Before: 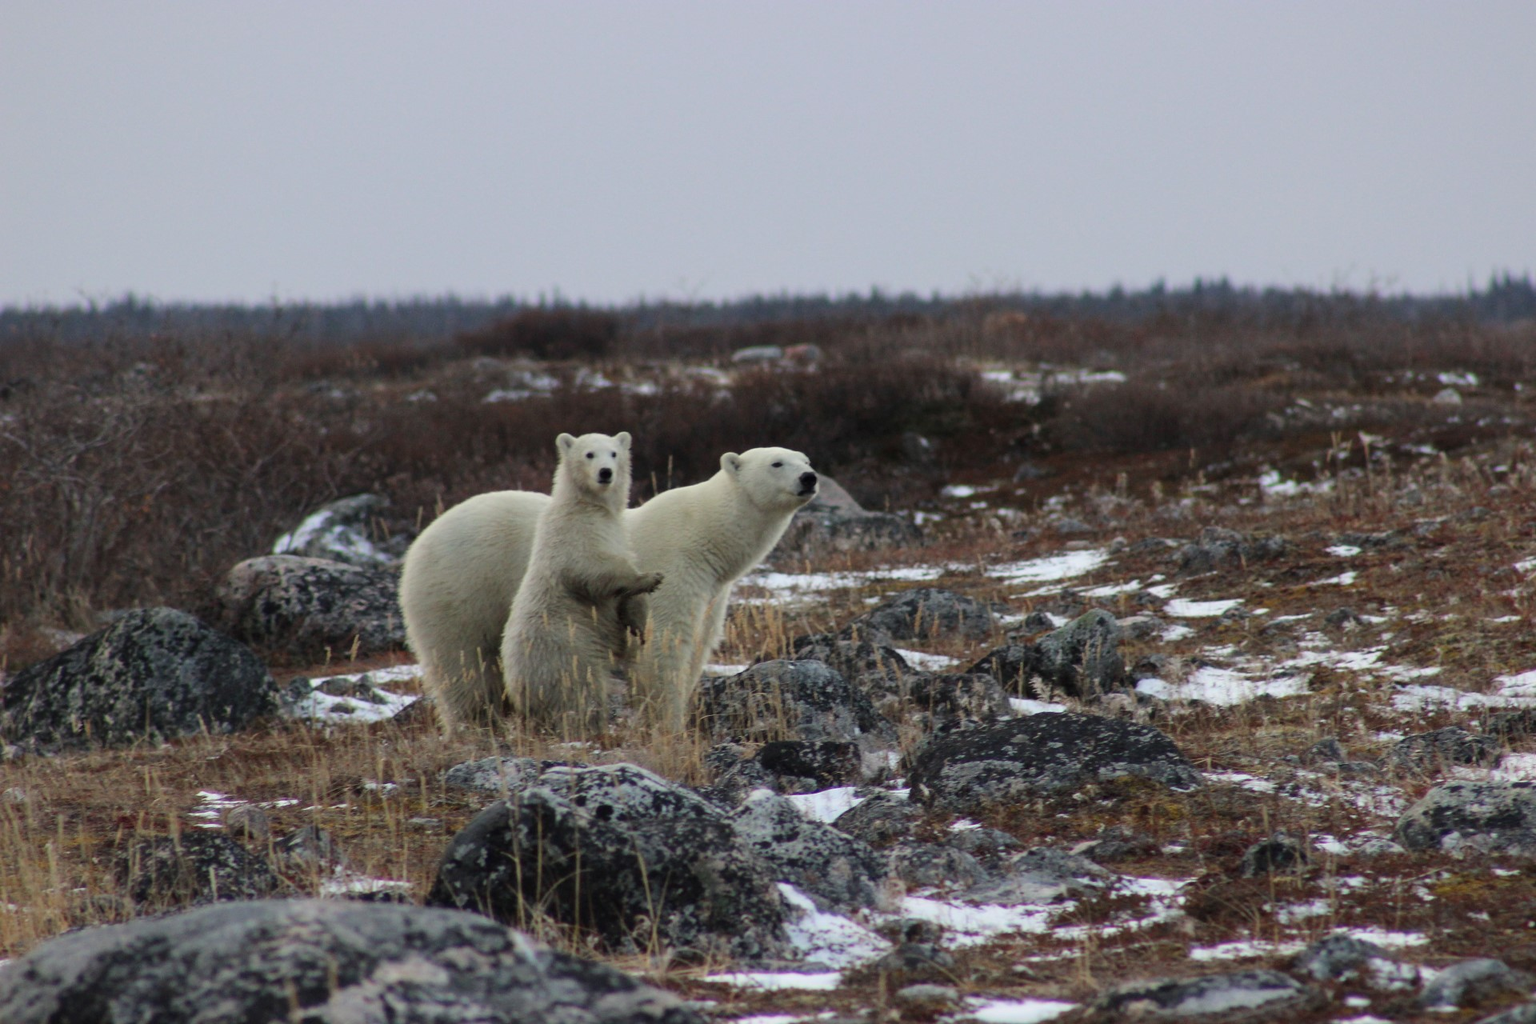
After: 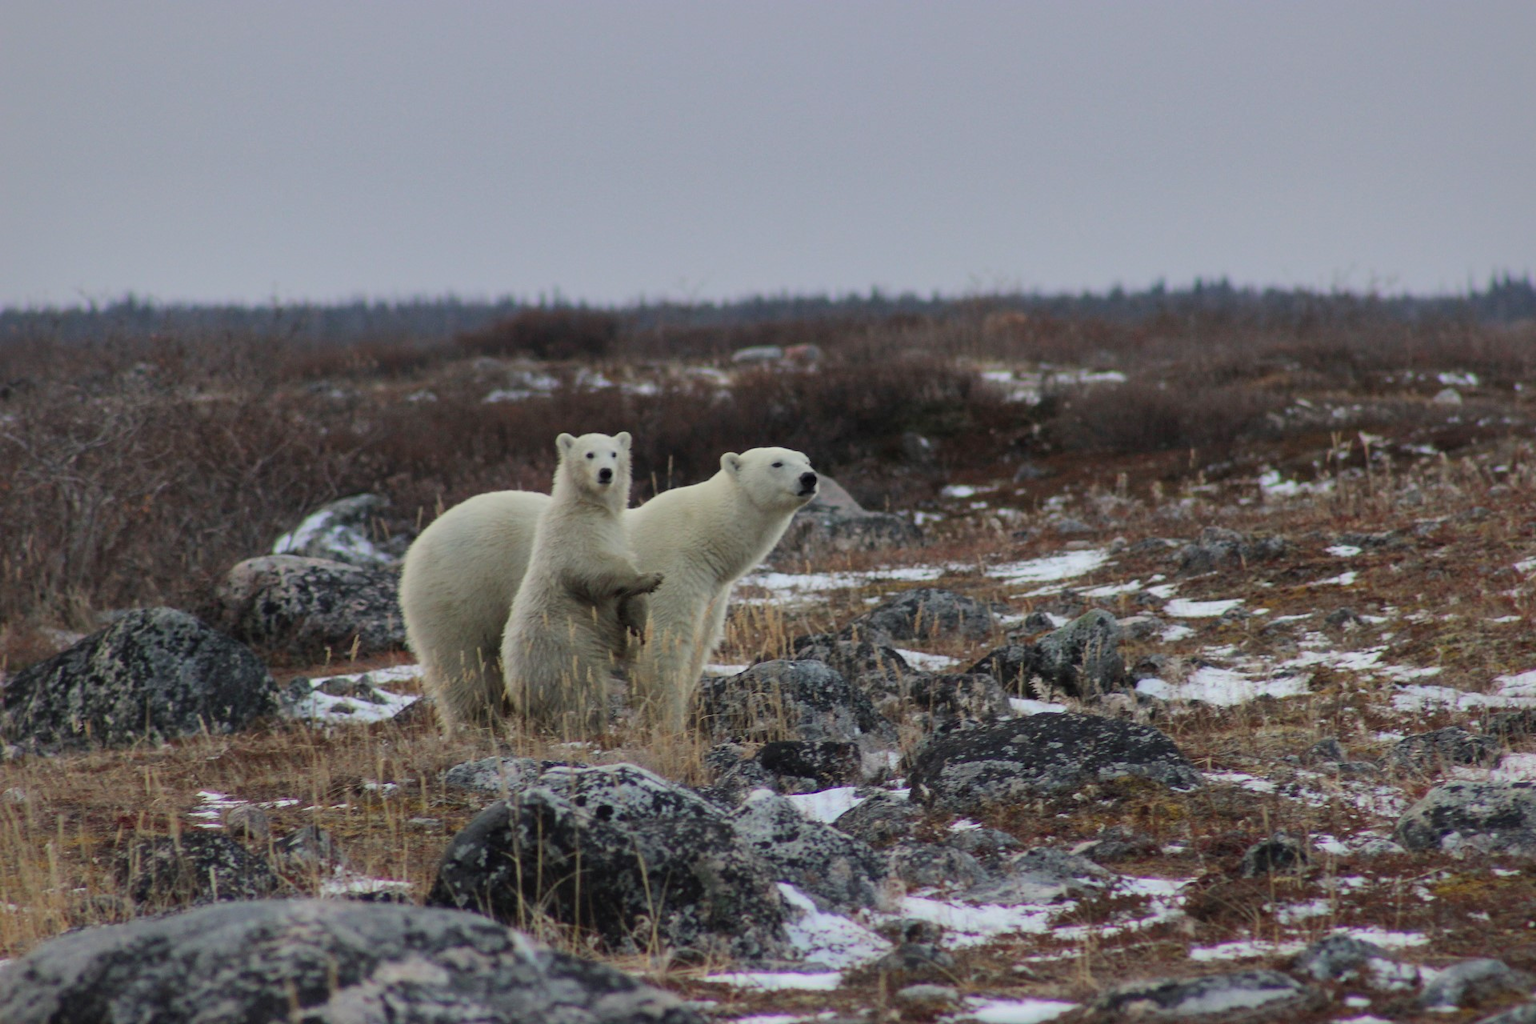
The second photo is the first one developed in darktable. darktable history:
shadows and highlights: shadows 40.31, highlights -59.77
